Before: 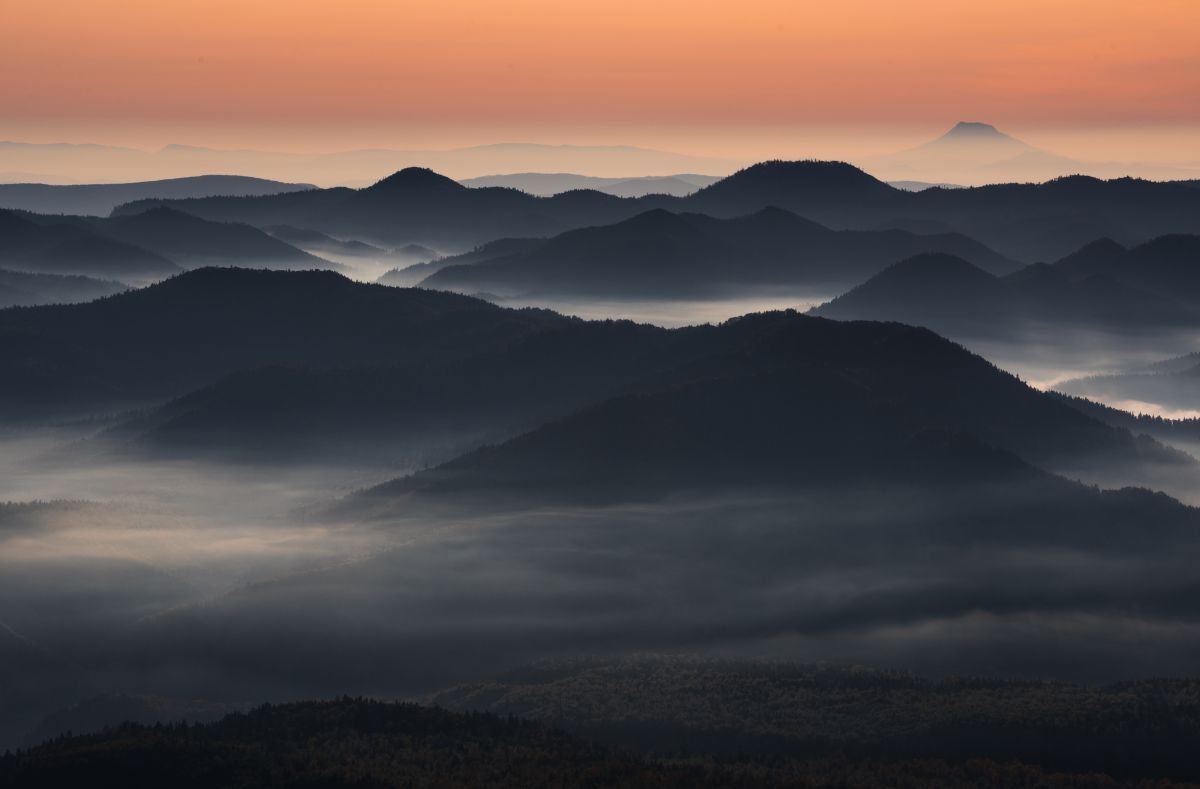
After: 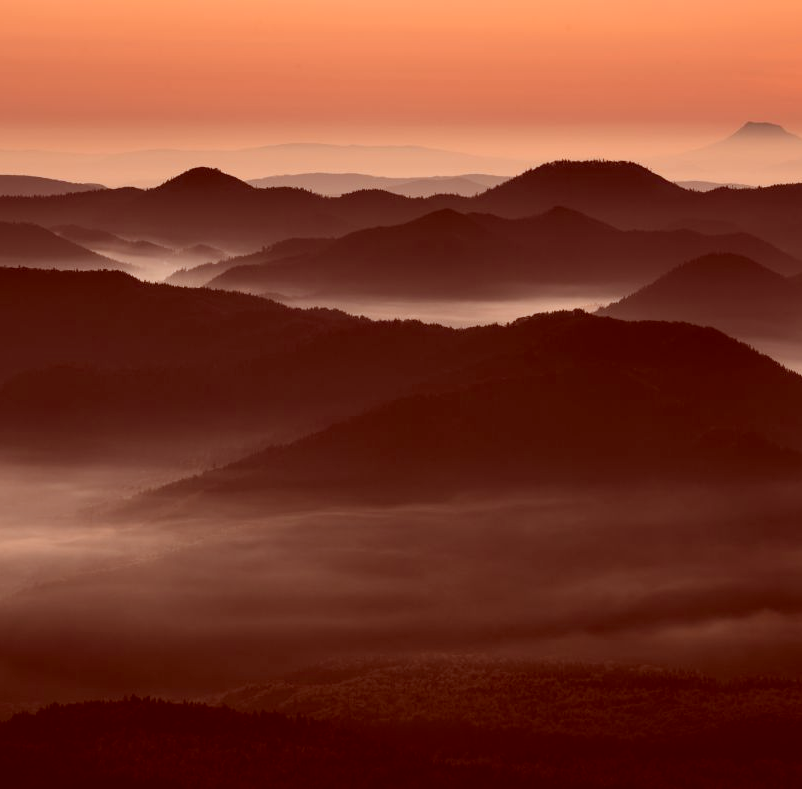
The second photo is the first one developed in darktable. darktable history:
color correction: highlights a* 9.03, highlights b* 8.71, shadows a* 40, shadows b* 40, saturation 0.8
crop and rotate: left 17.732%, right 15.423%
